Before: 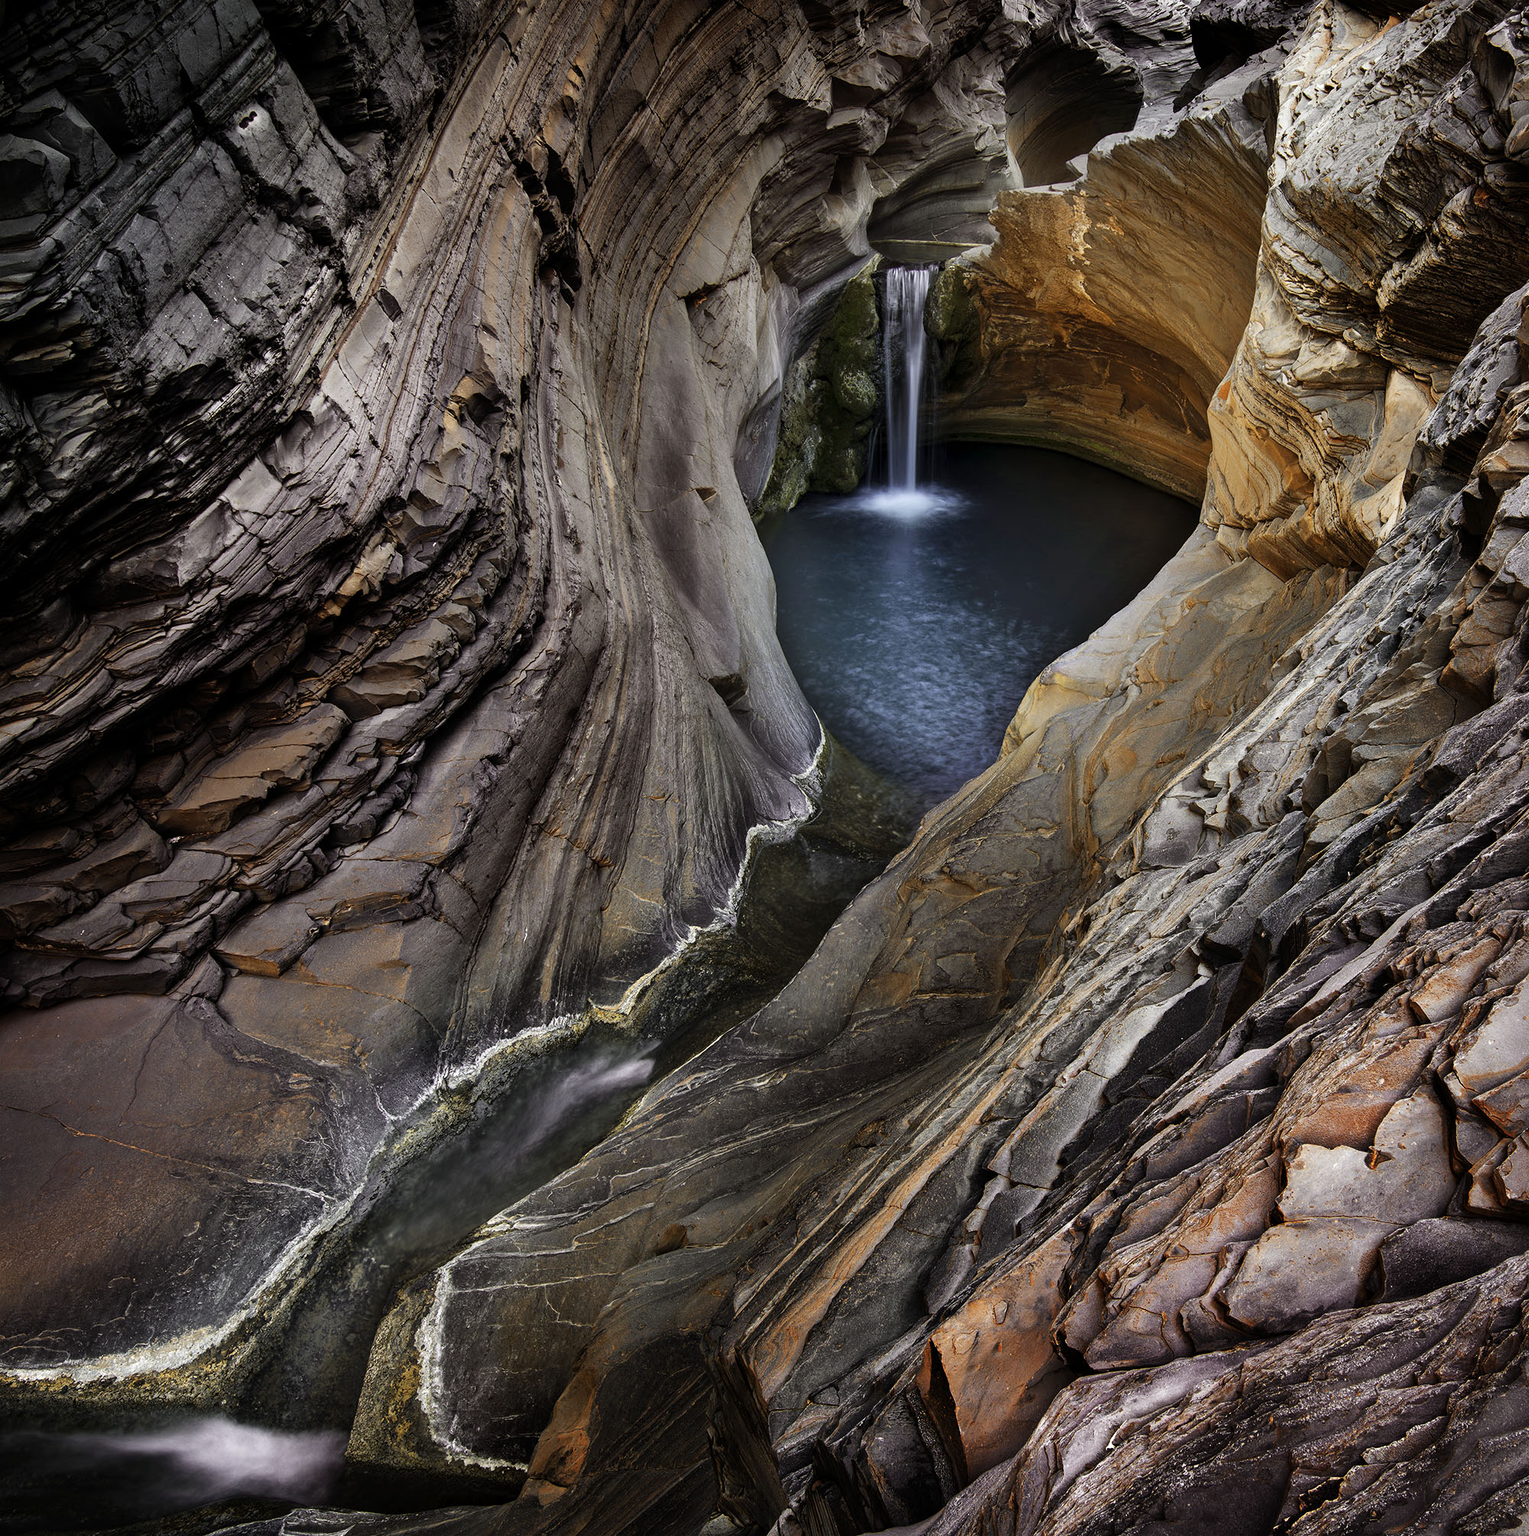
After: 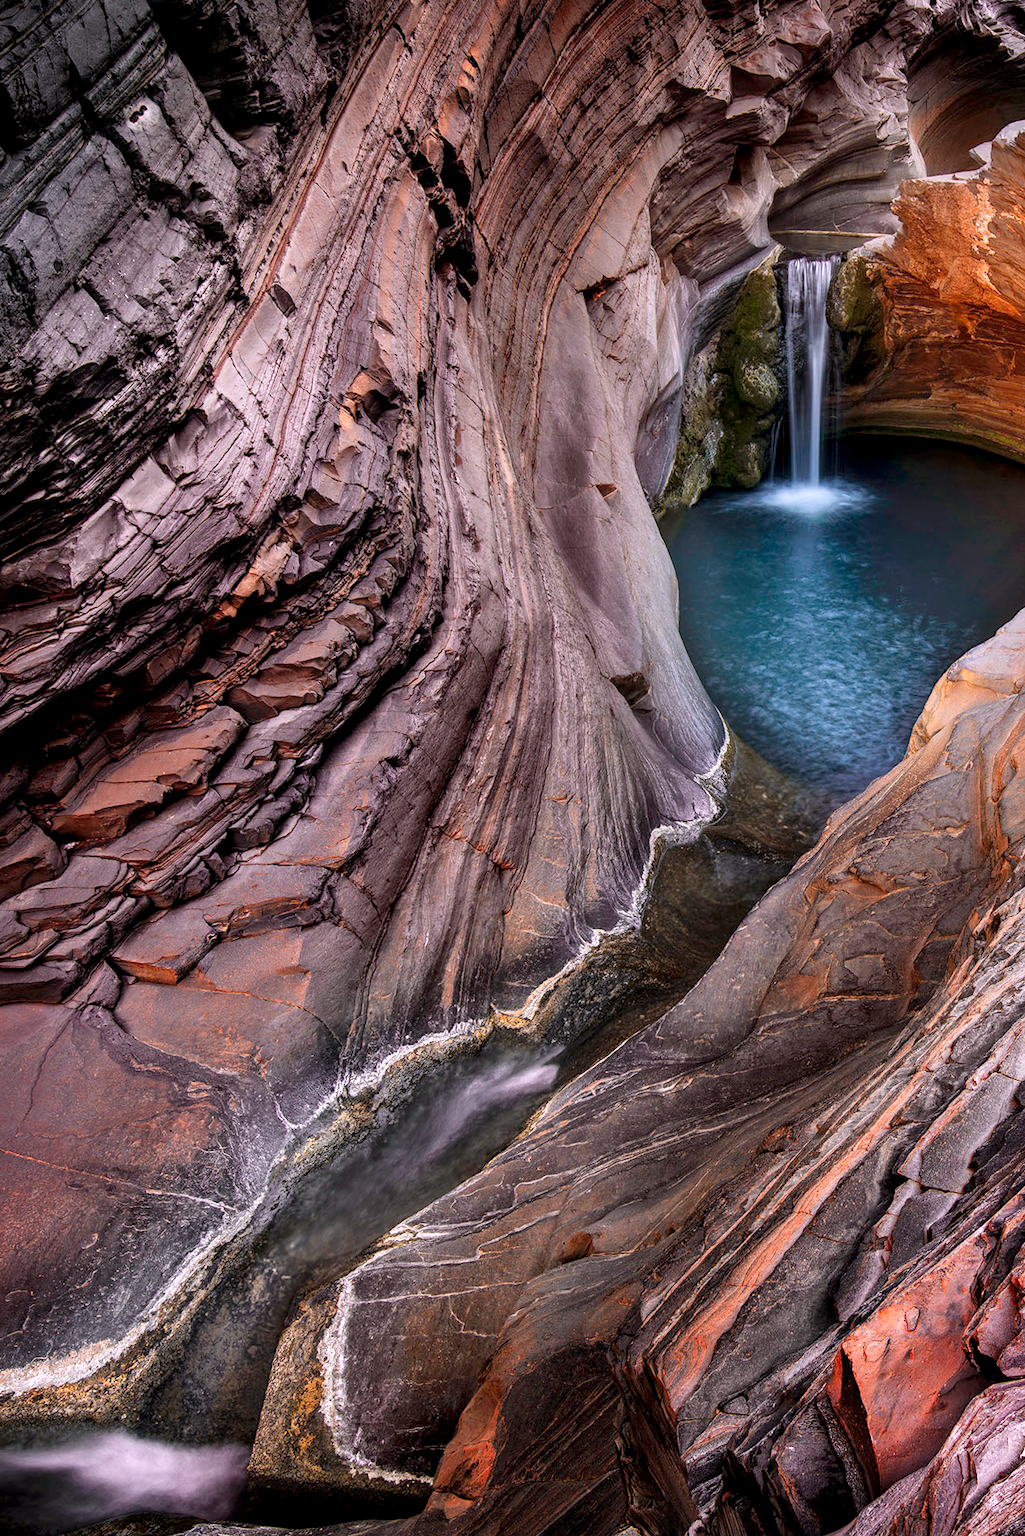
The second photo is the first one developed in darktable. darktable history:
rotate and perspective: rotation -0.45°, automatic cropping original format, crop left 0.008, crop right 0.992, crop top 0.012, crop bottom 0.988
crop and rotate: left 6.617%, right 26.717%
white balance: red 1.05, blue 1.072
exposure: exposure 0.078 EV, compensate highlight preservation false
local contrast: on, module defaults
